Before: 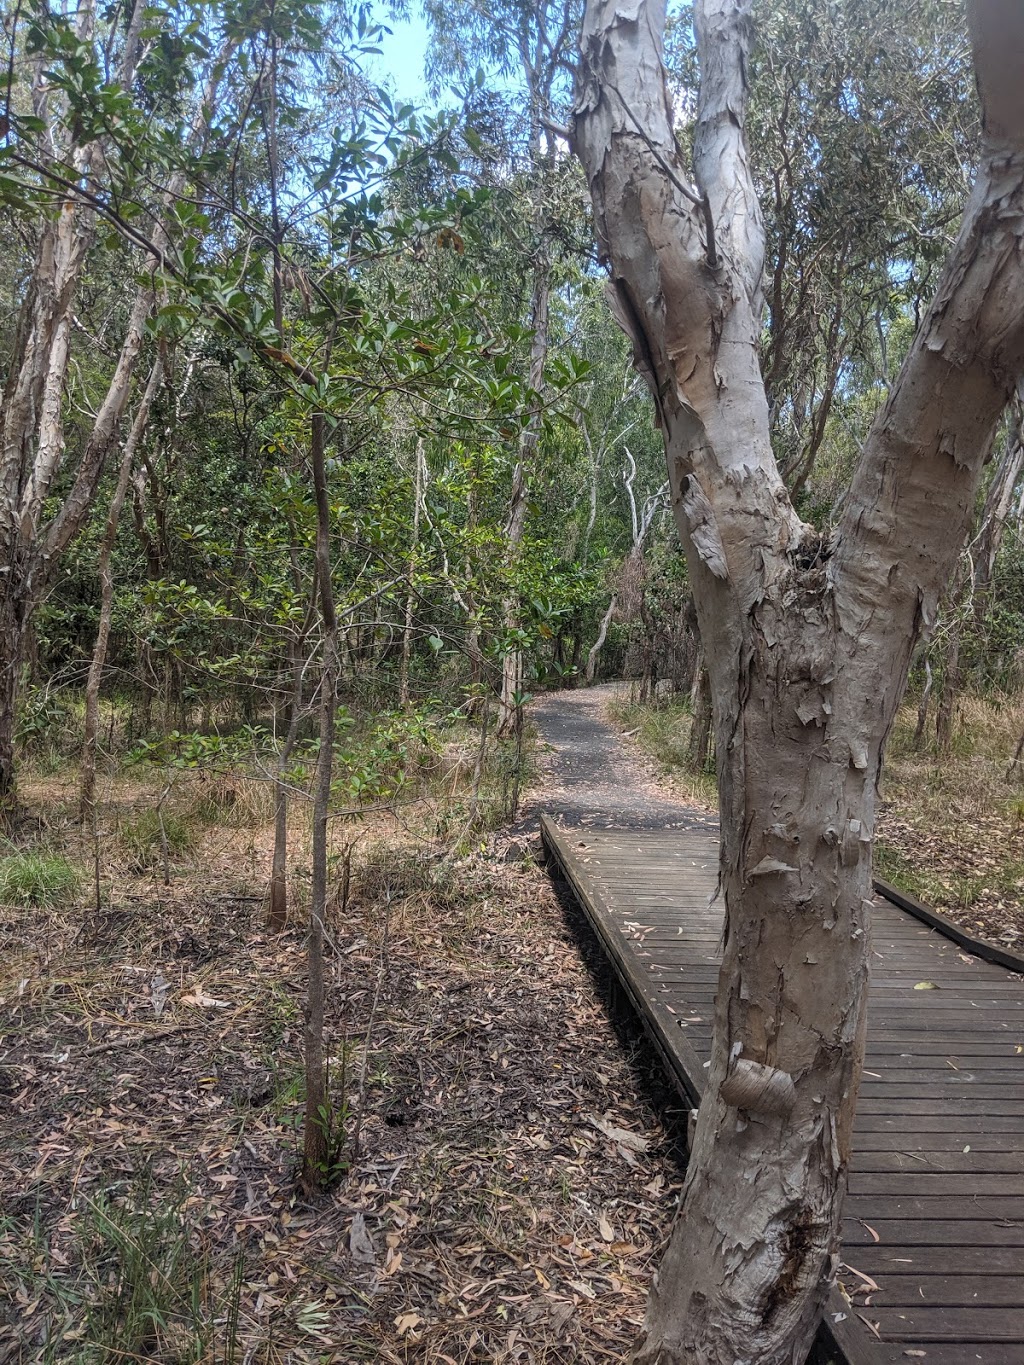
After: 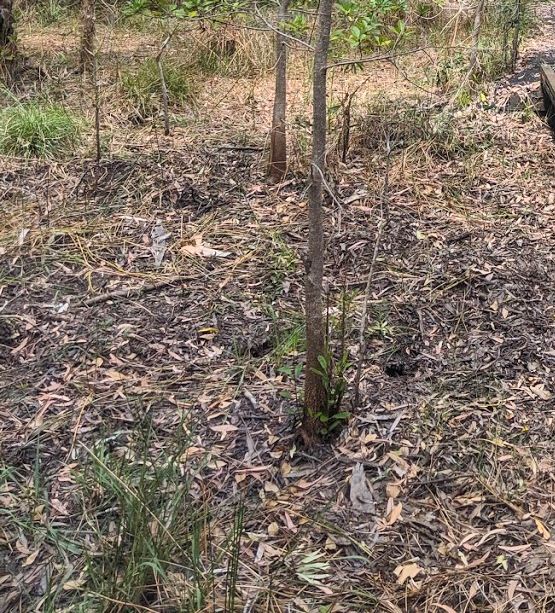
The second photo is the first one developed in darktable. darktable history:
crop and rotate: top 54.958%, right 45.72%, bottom 0.094%
contrast brightness saturation: contrast 0.201, brightness 0.161, saturation 0.218
